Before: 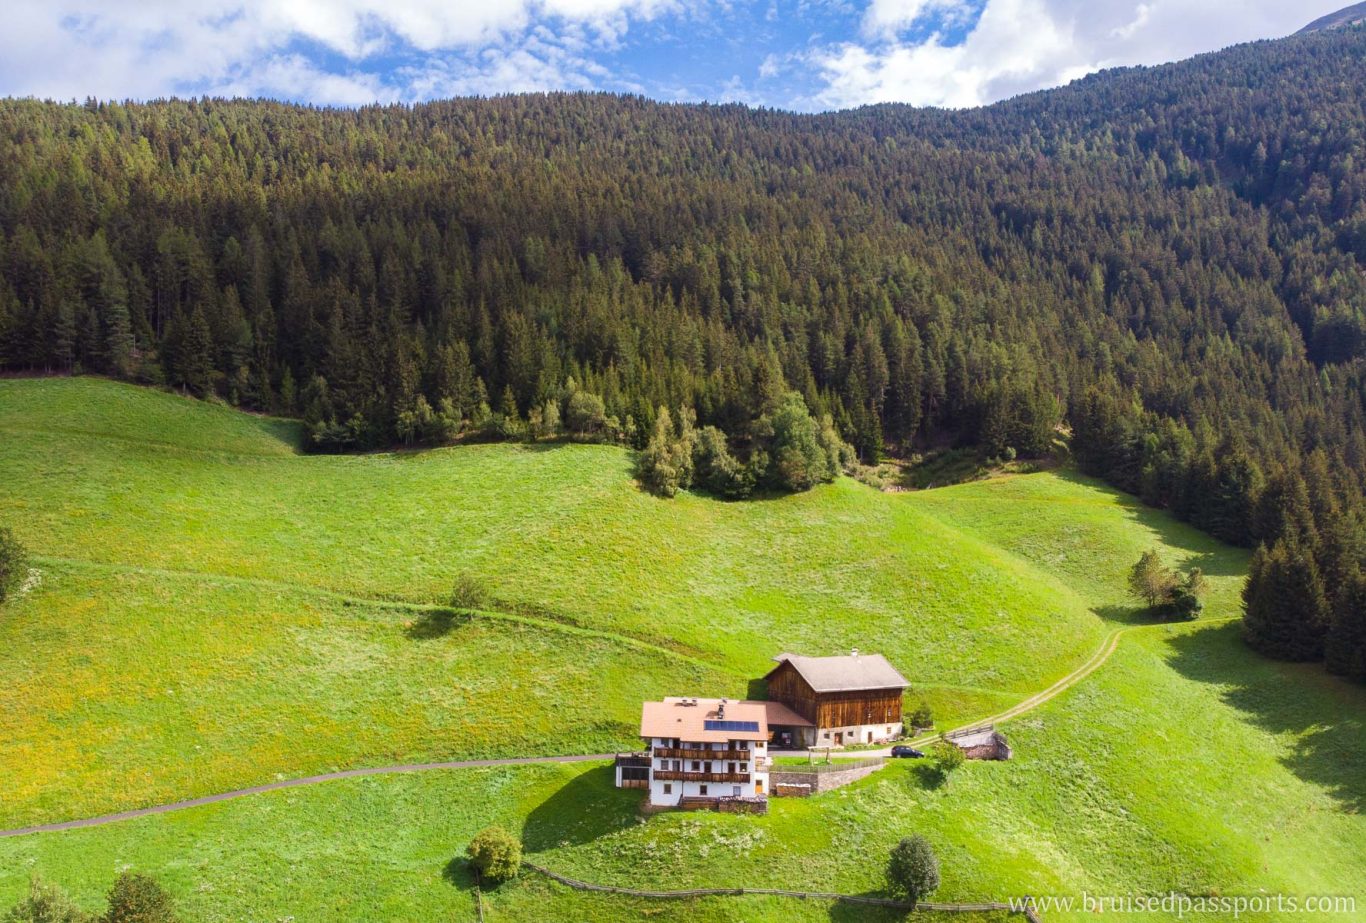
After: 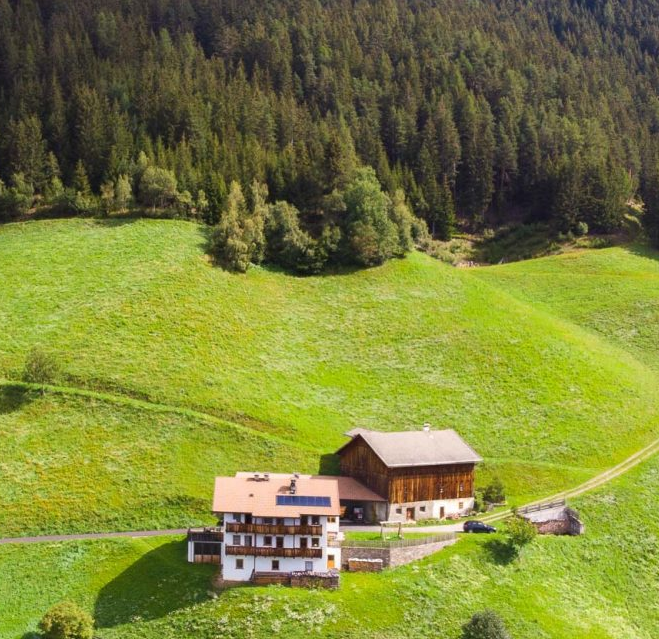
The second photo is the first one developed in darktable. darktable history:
crop: left 31.344%, top 24.414%, right 20.341%, bottom 6.269%
